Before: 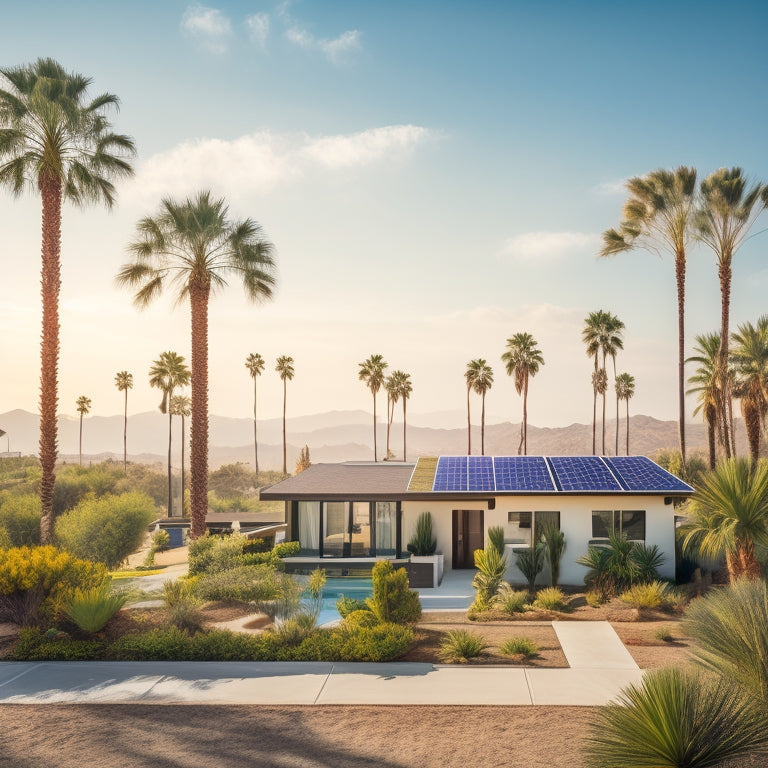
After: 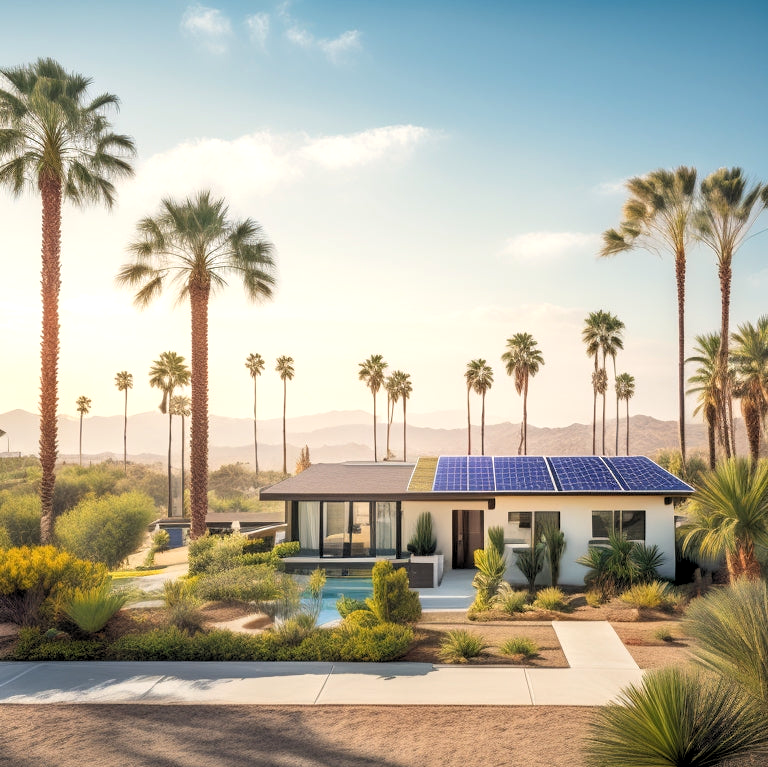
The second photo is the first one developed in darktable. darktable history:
crop: bottom 0.071%
rgb levels: levels [[0.01, 0.419, 0.839], [0, 0.5, 1], [0, 0.5, 1]]
